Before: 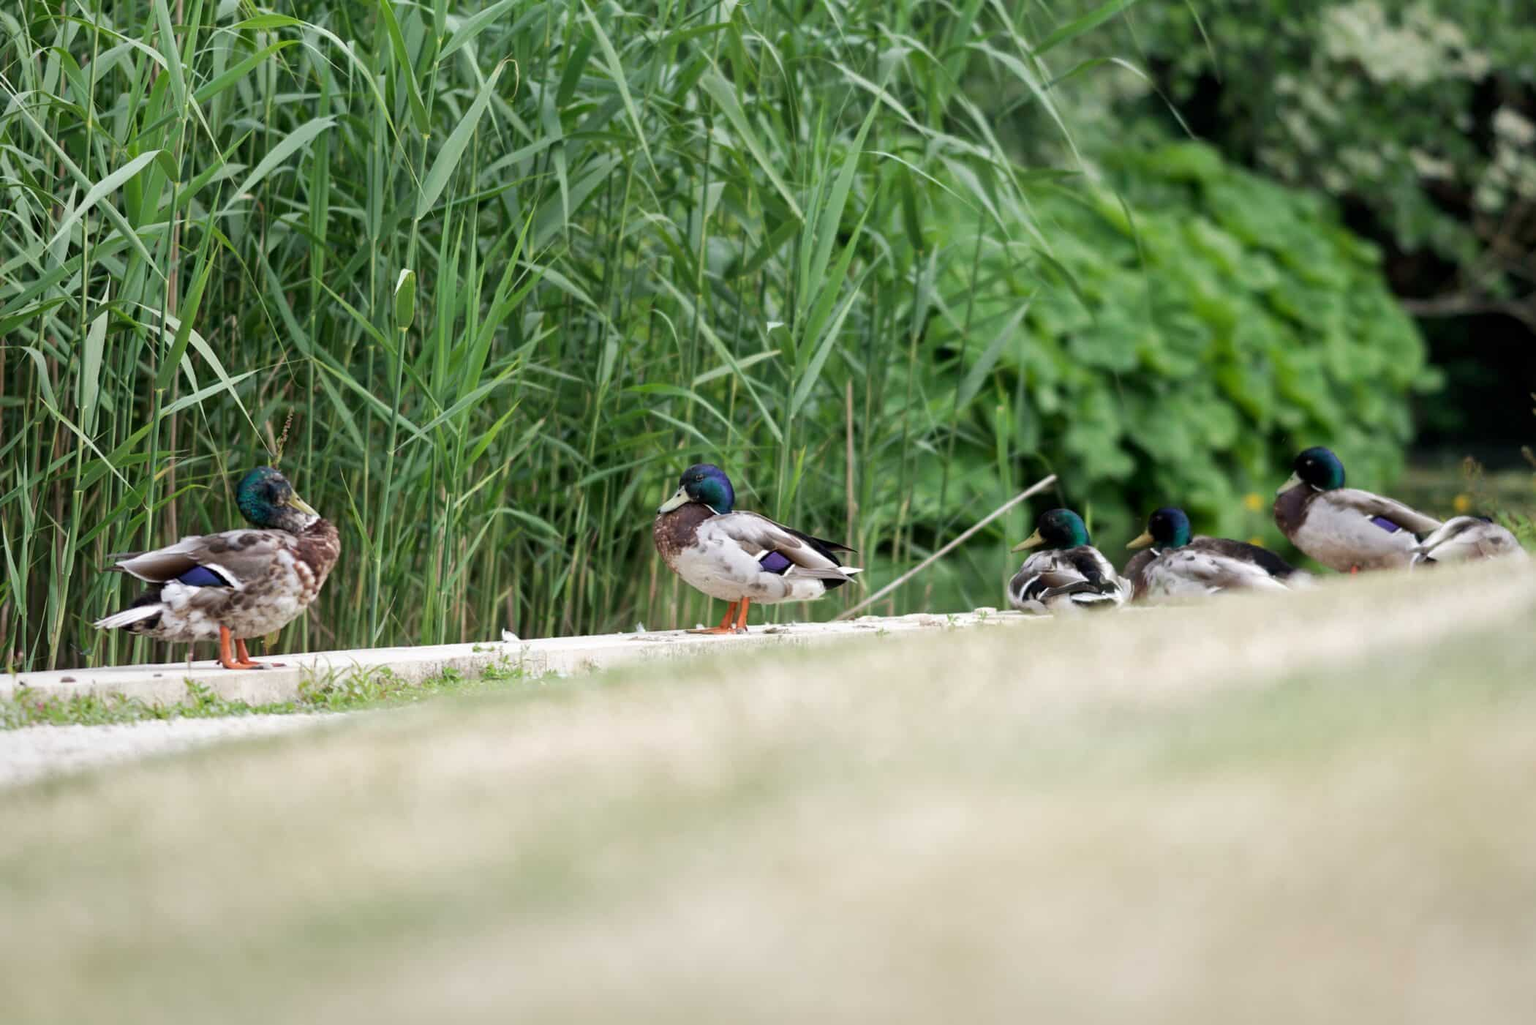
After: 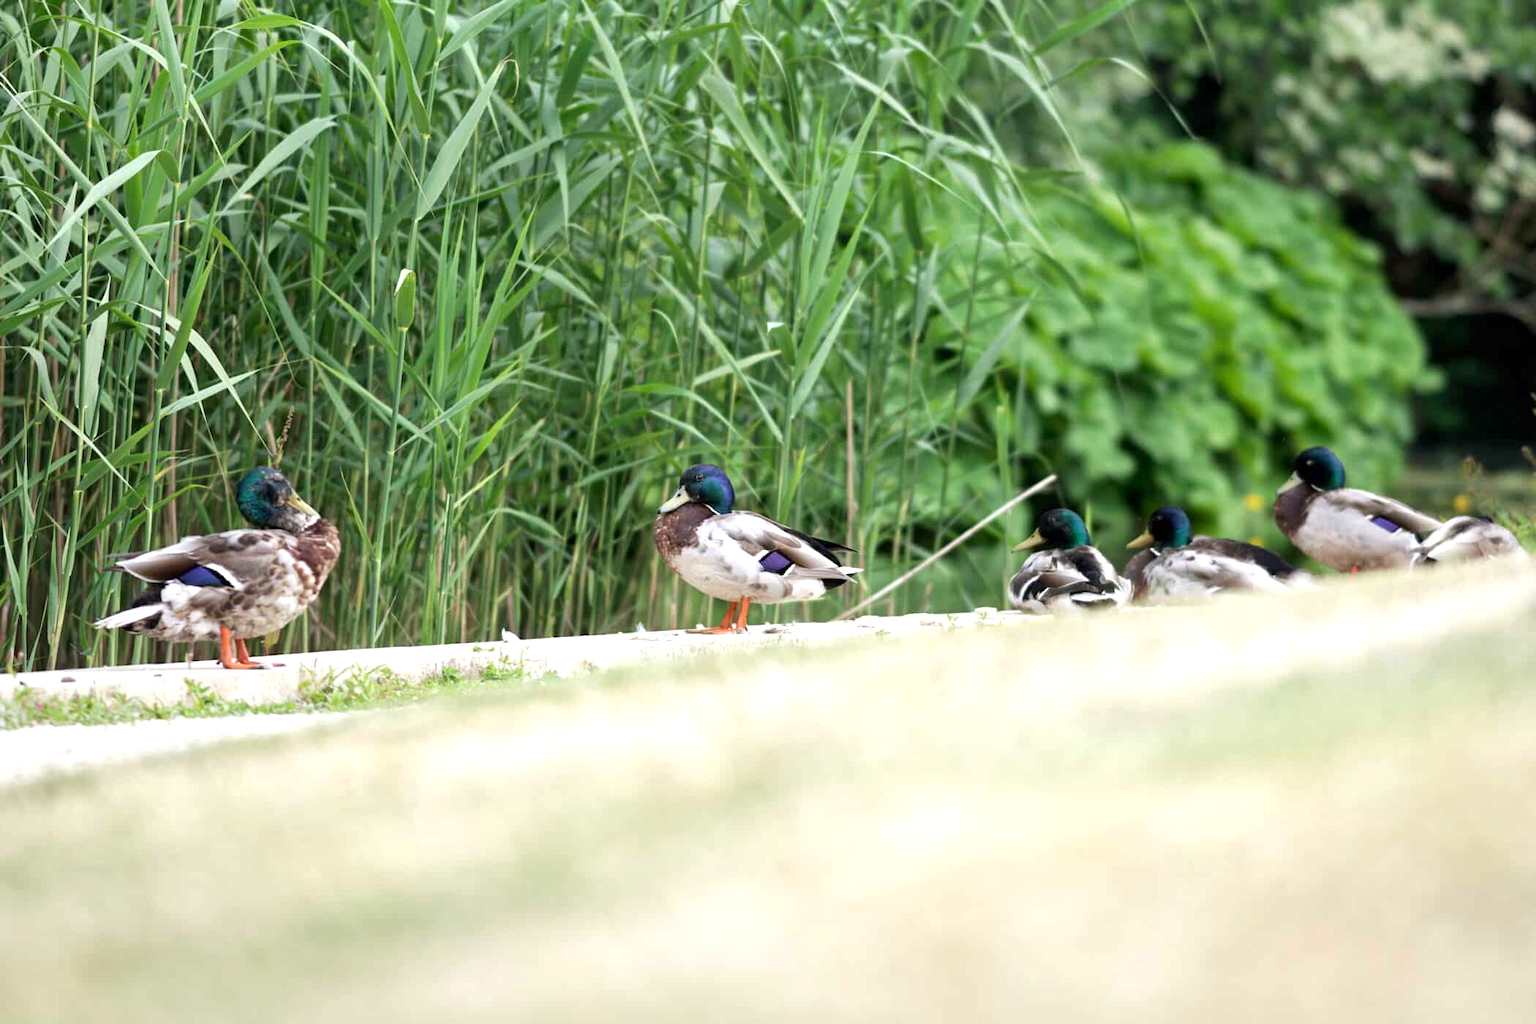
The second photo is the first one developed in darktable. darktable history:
exposure: exposure 0.559 EV, compensate highlight preservation false
